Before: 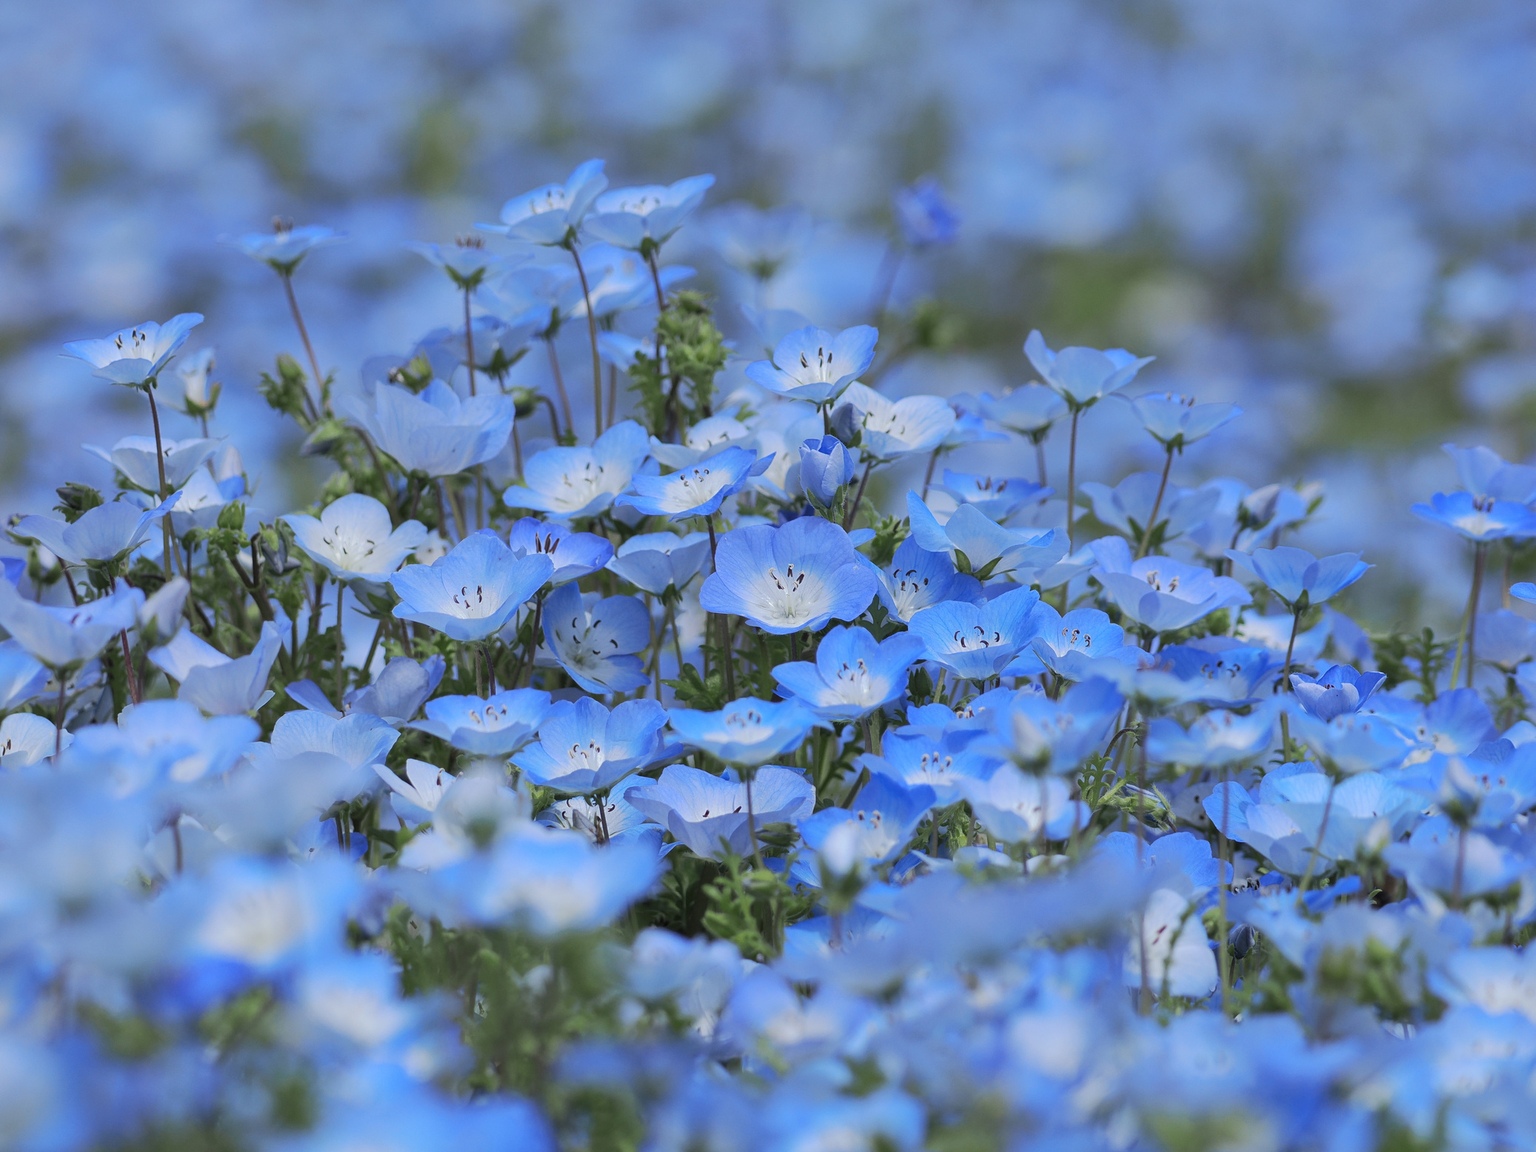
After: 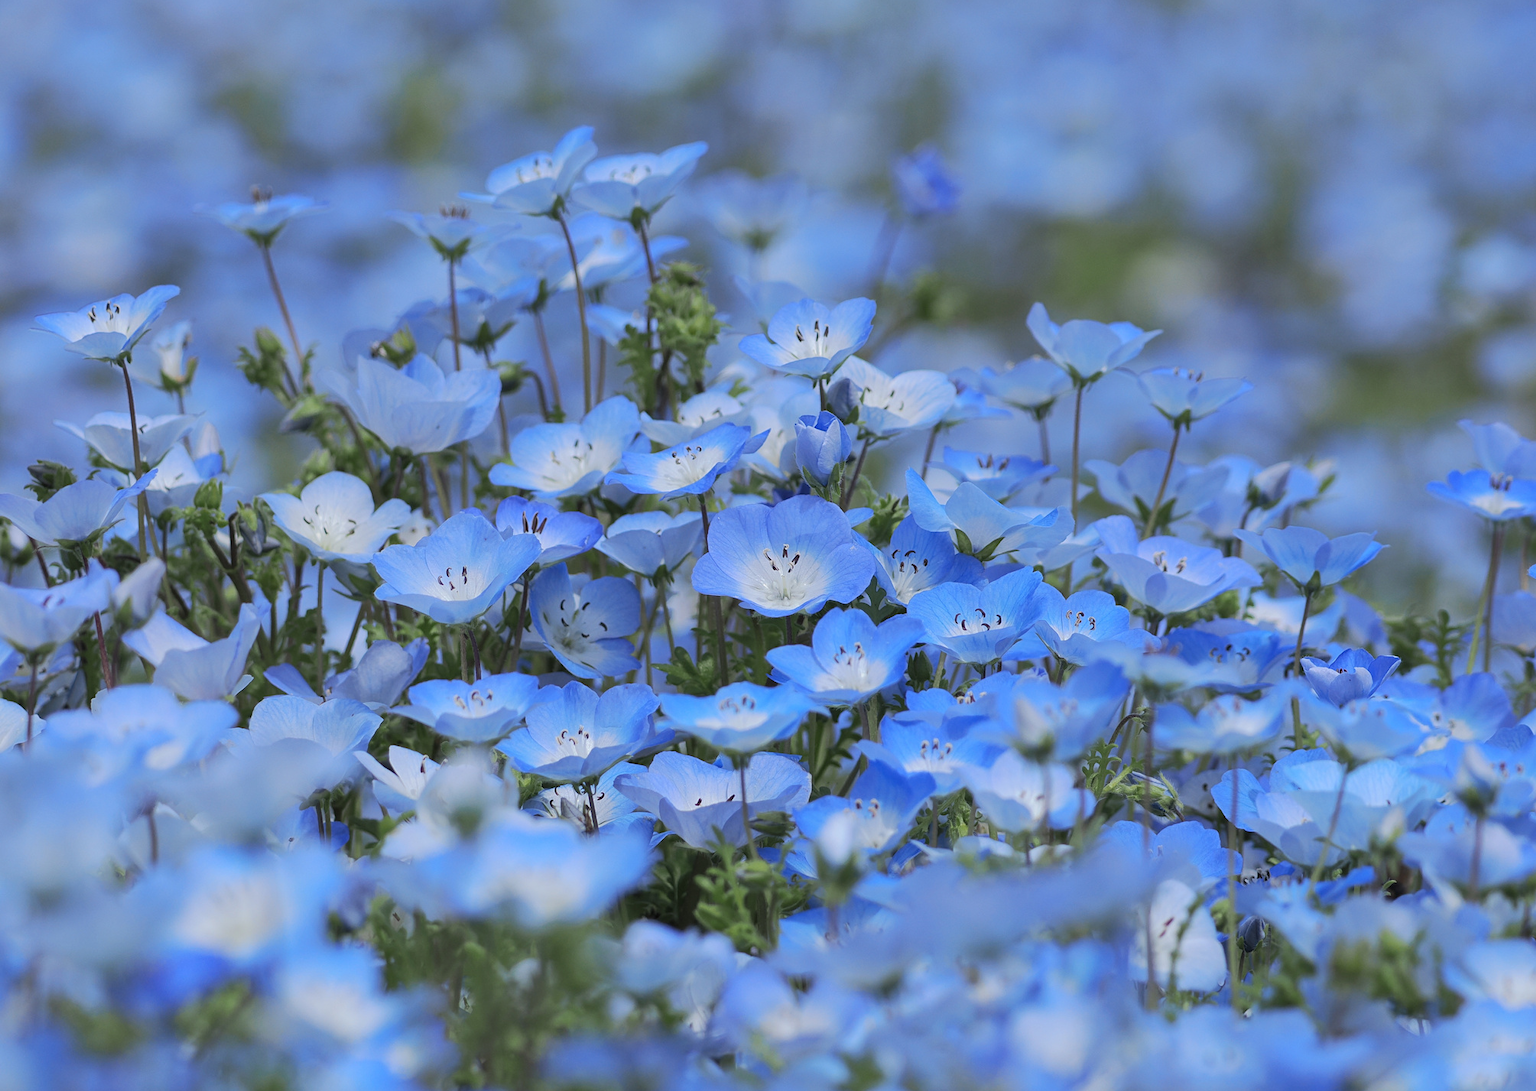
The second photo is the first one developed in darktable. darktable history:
white balance: emerald 1
crop: left 1.964%, top 3.251%, right 1.122%, bottom 4.933%
